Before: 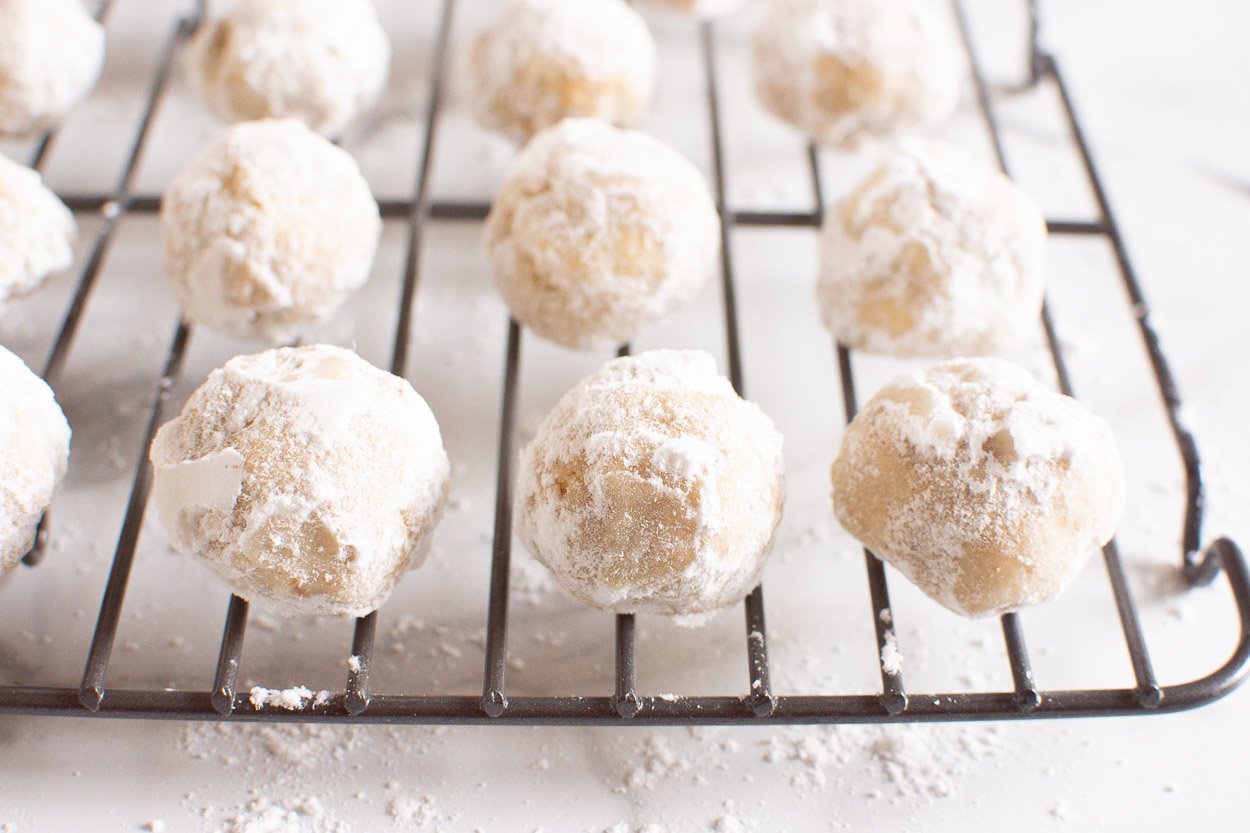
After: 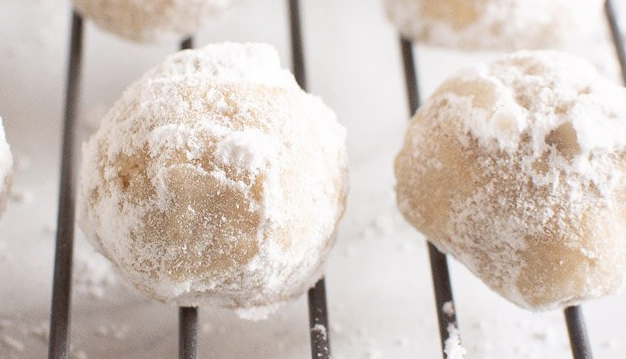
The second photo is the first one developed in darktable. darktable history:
color correction: highlights b* -0.034, saturation 0.812
crop: left 34.973%, top 36.873%, right 14.904%, bottom 19.957%
